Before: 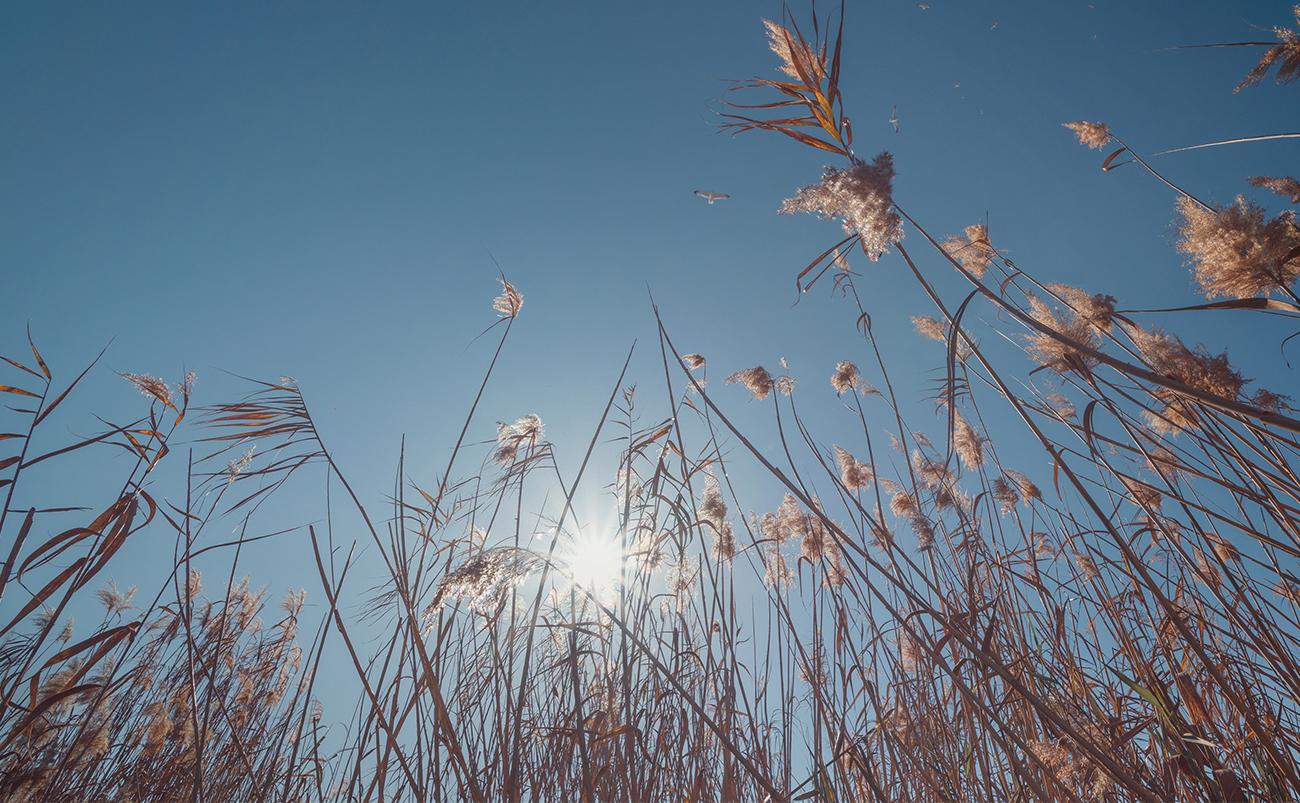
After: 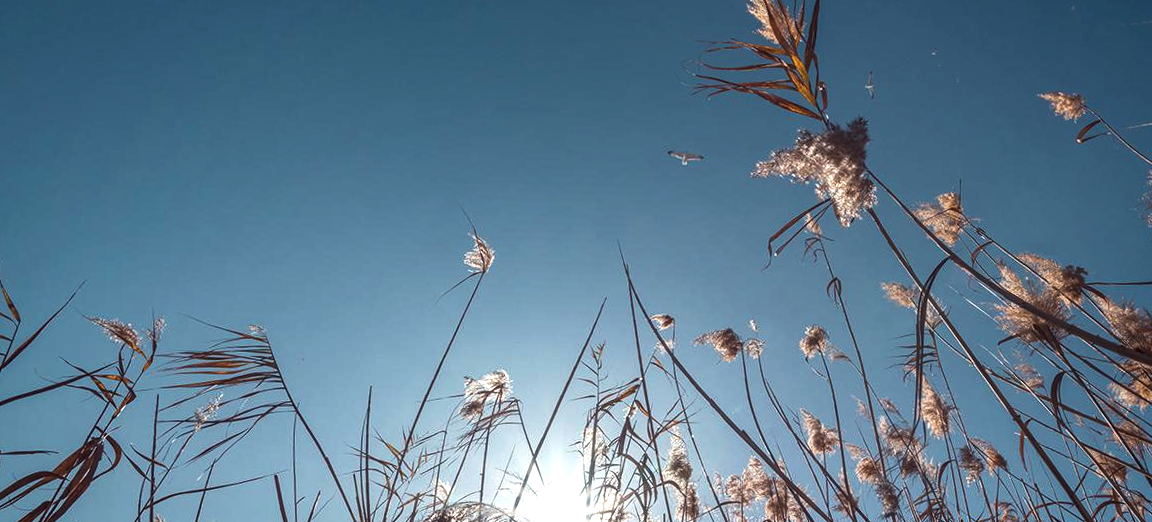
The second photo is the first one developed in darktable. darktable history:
local contrast: highlights 25%, shadows 75%, midtone range 0.75
color balance rgb: perceptual brilliance grading › highlights 14.29%, perceptual brilliance grading › mid-tones -5.92%, perceptual brilliance grading › shadows -26.83%, global vibrance 31.18%
tone equalizer: on, module defaults
crop: left 1.509%, top 3.452%, right 7.696%, bottom 28.452%
rotate and perspective: rotation 1.57°, crop left 0.018, crop right 0.982, crop top 0.039, crop bottom 0.961
